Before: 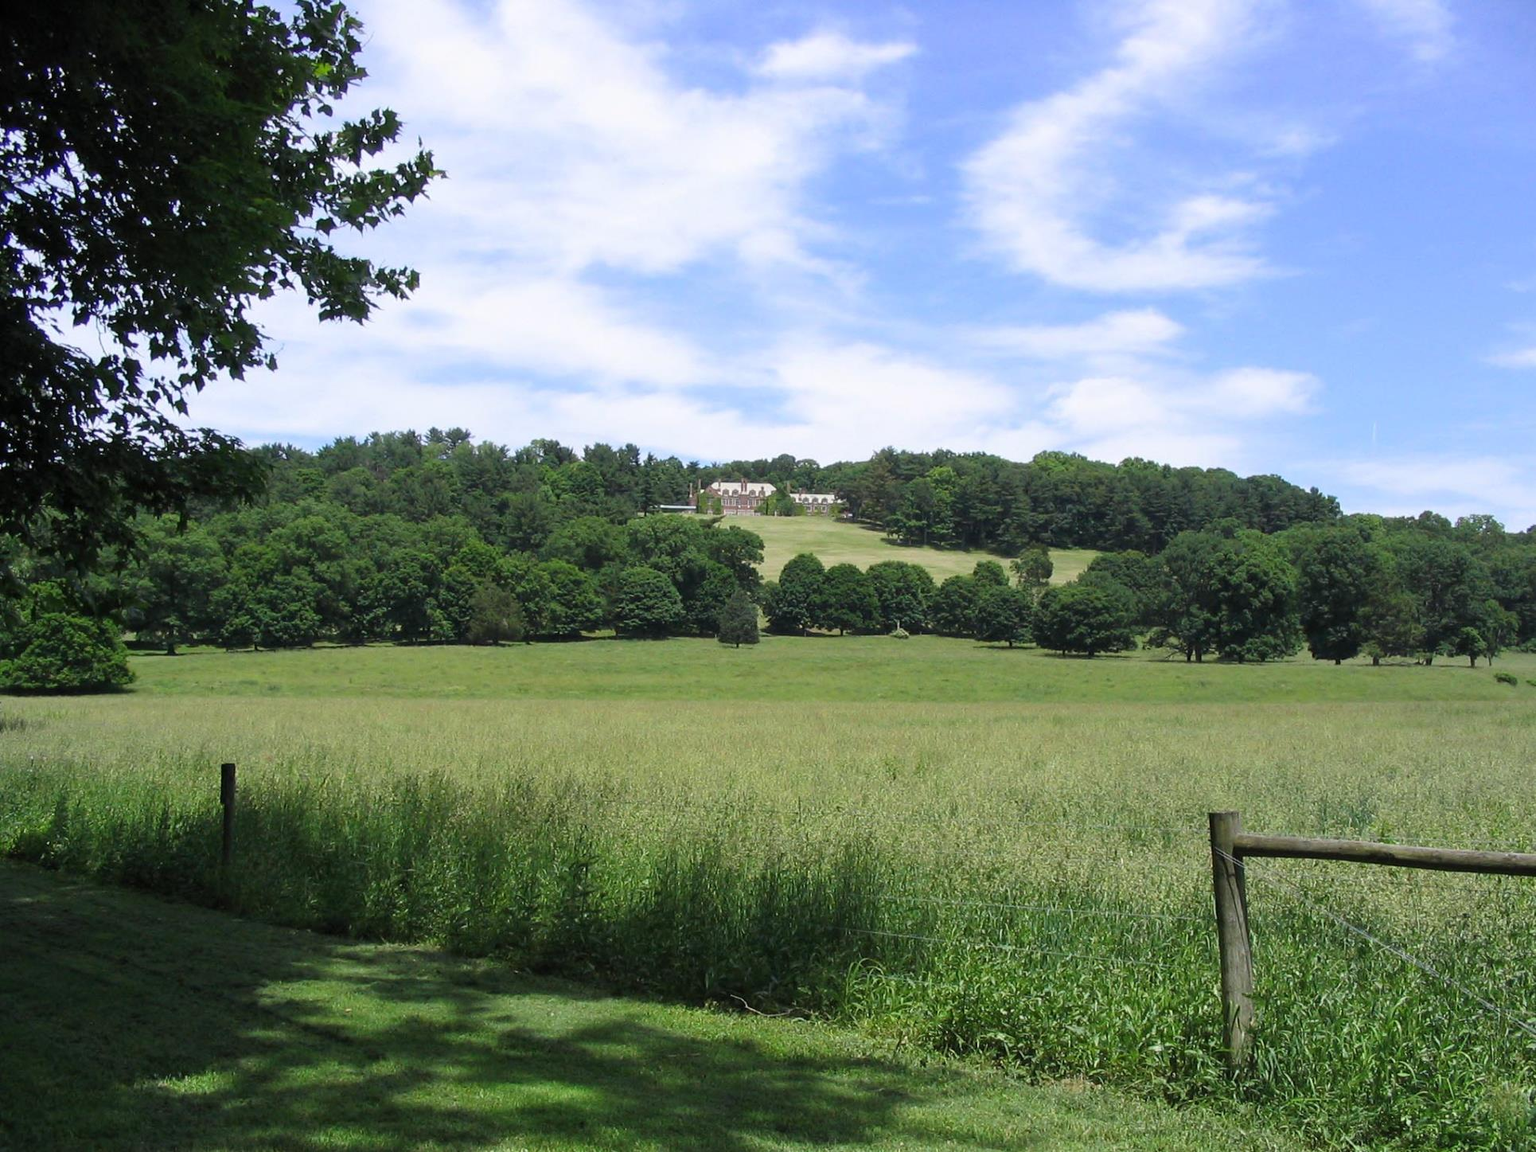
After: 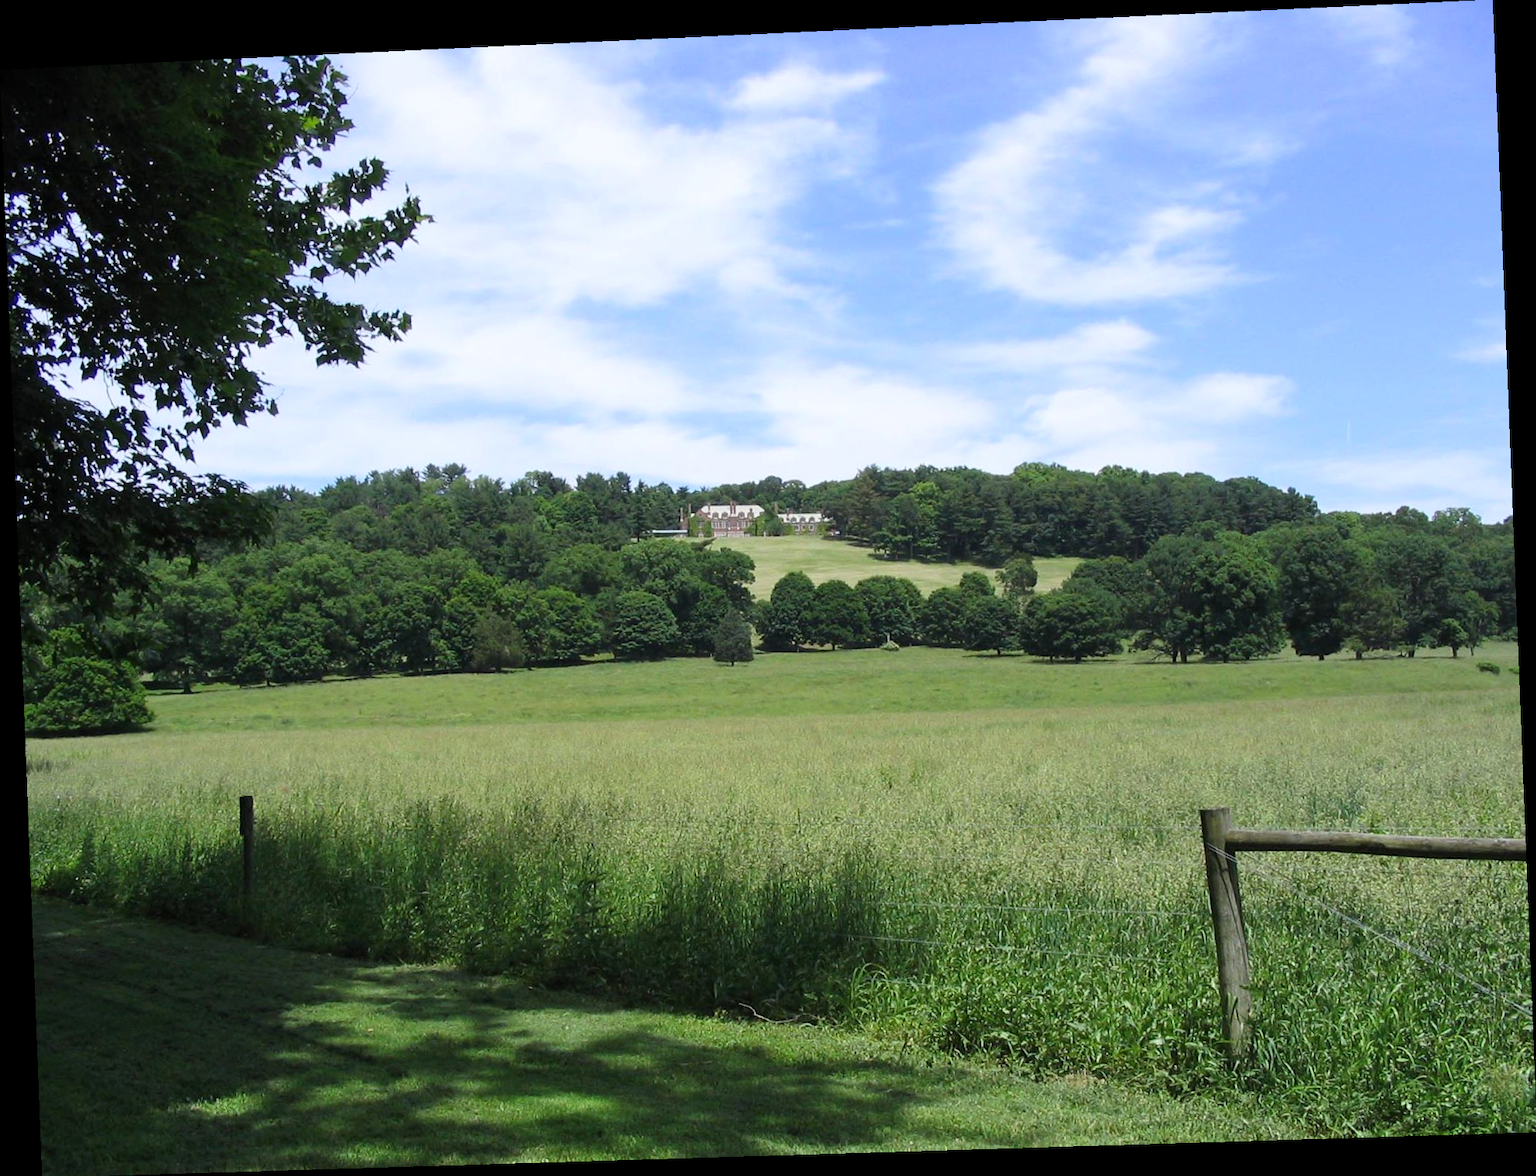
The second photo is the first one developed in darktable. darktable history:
rotate and perspective: rotation -2.22°, lens shift (horizontal) -0.022, automatic cropping off
white balance: red 0.982, blue 1.018
contrast brightness saturation: contrast 0.1, brightness 0.02, saturation 0.02
